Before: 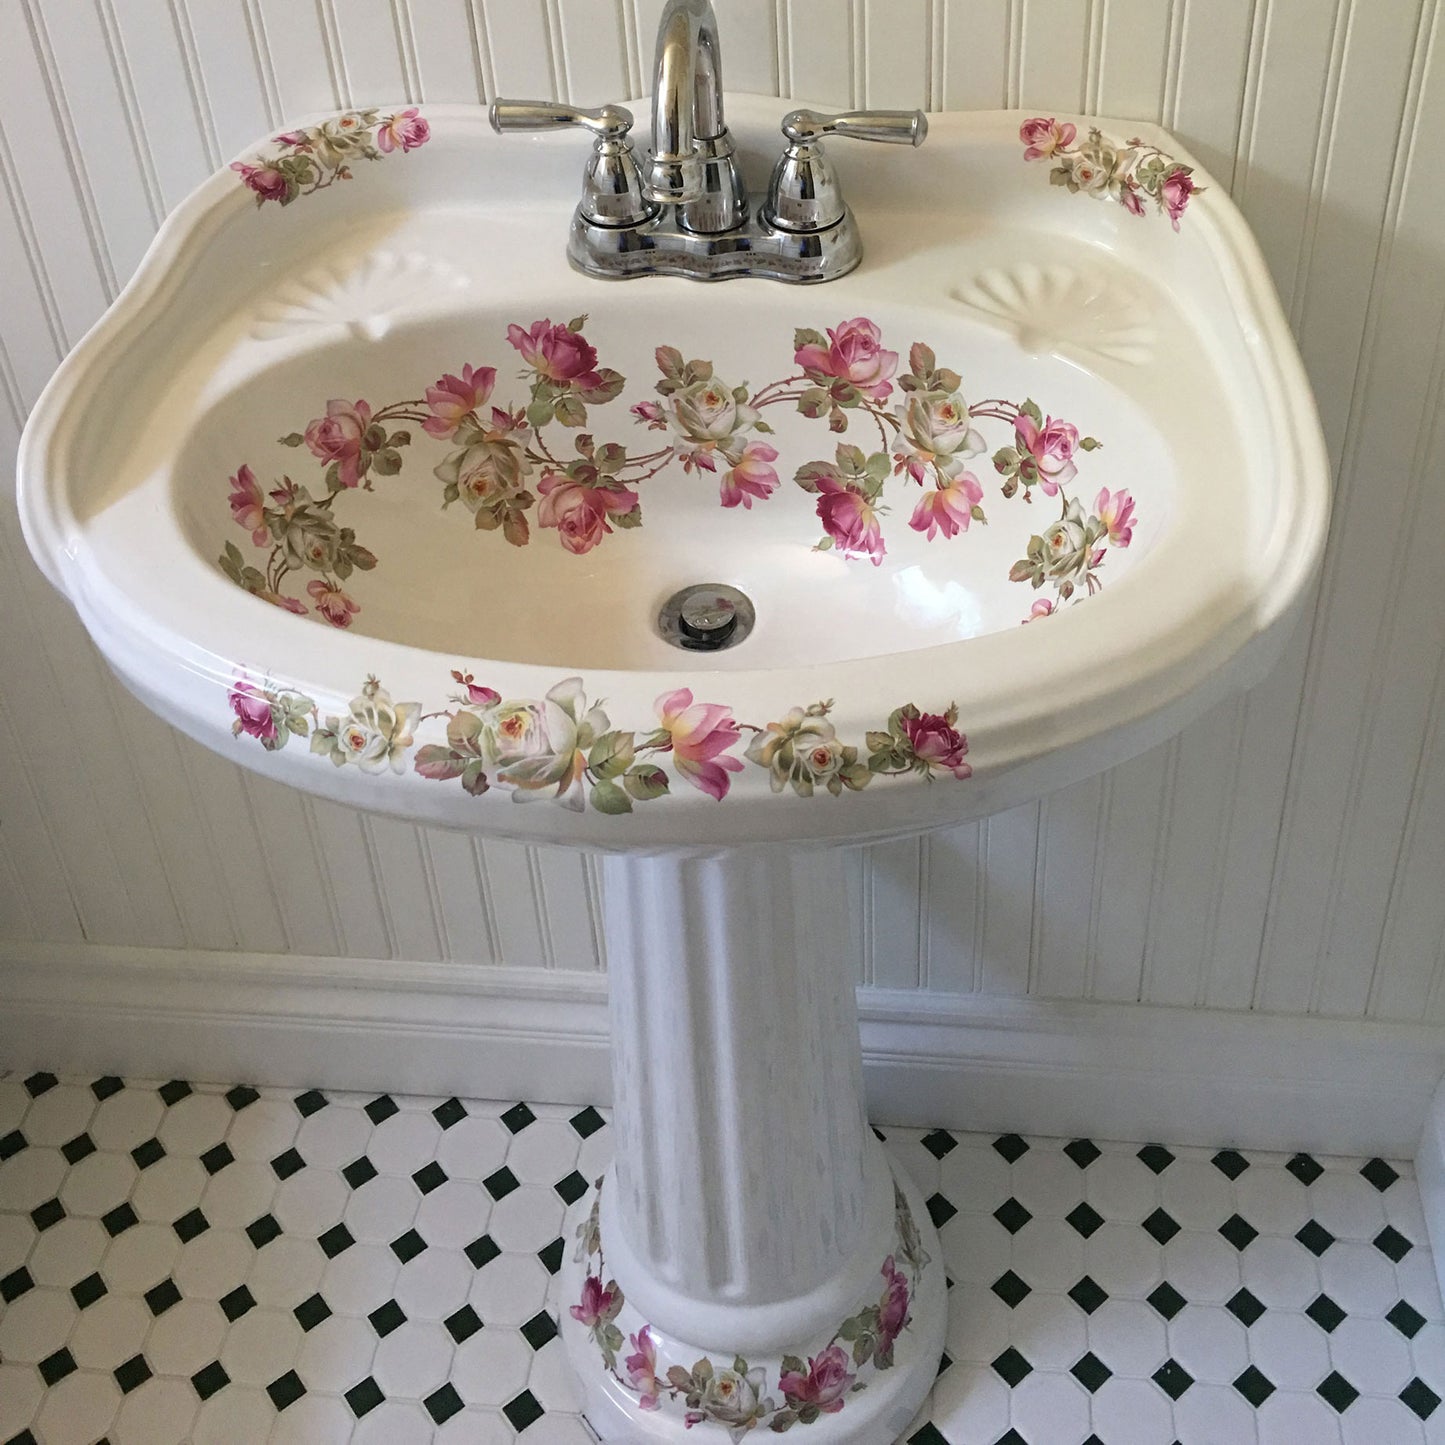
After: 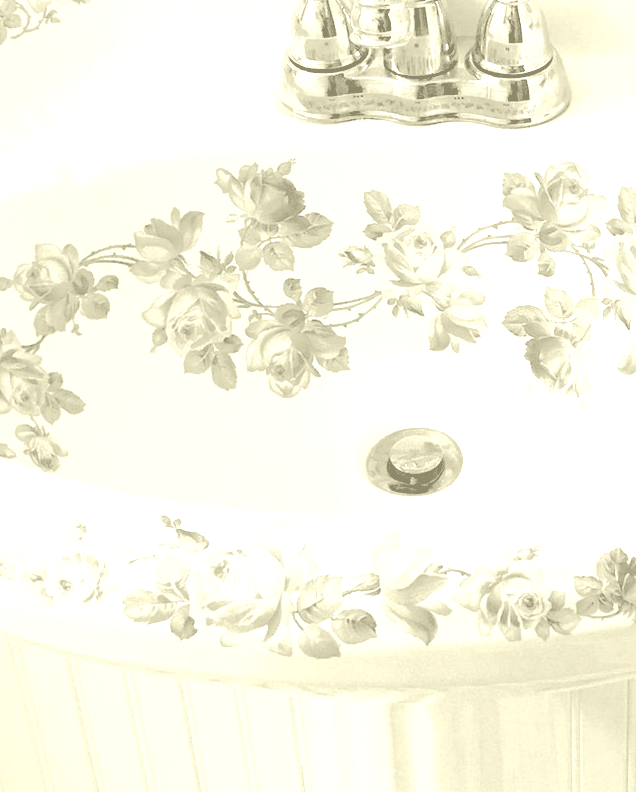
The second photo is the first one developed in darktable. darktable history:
shadows and highlights: shadows 10, white point adjustment 1, highlights -40
crop: left 20.248%, top 10.86%, right 35.675%, bottom 34.321%
colorize: hue 43.2°, saturation 40%, version 1
tone curve: curves: ch0 [(0, 0) (0.253, 0.237) (1, 1)]; ch1 [(0, 0) (0.411, 0.385) (0.502, 0.506) (0.557, 0.565) (0.66, 0.683) (1, 1)]; ch2 [(0, 0) (0.394, 0.413) (0.5, 0.5) (1, 1)], color space Lab, independent channels, preserve colors none
exposure: black level correction 0.016, exposure 1.774 EV, compensate highlight preservation false
color balance rgb: perceptual saturation grading › global saturation 20%, global vibrance 20%
white balance: red 0.978, blue 0.999
